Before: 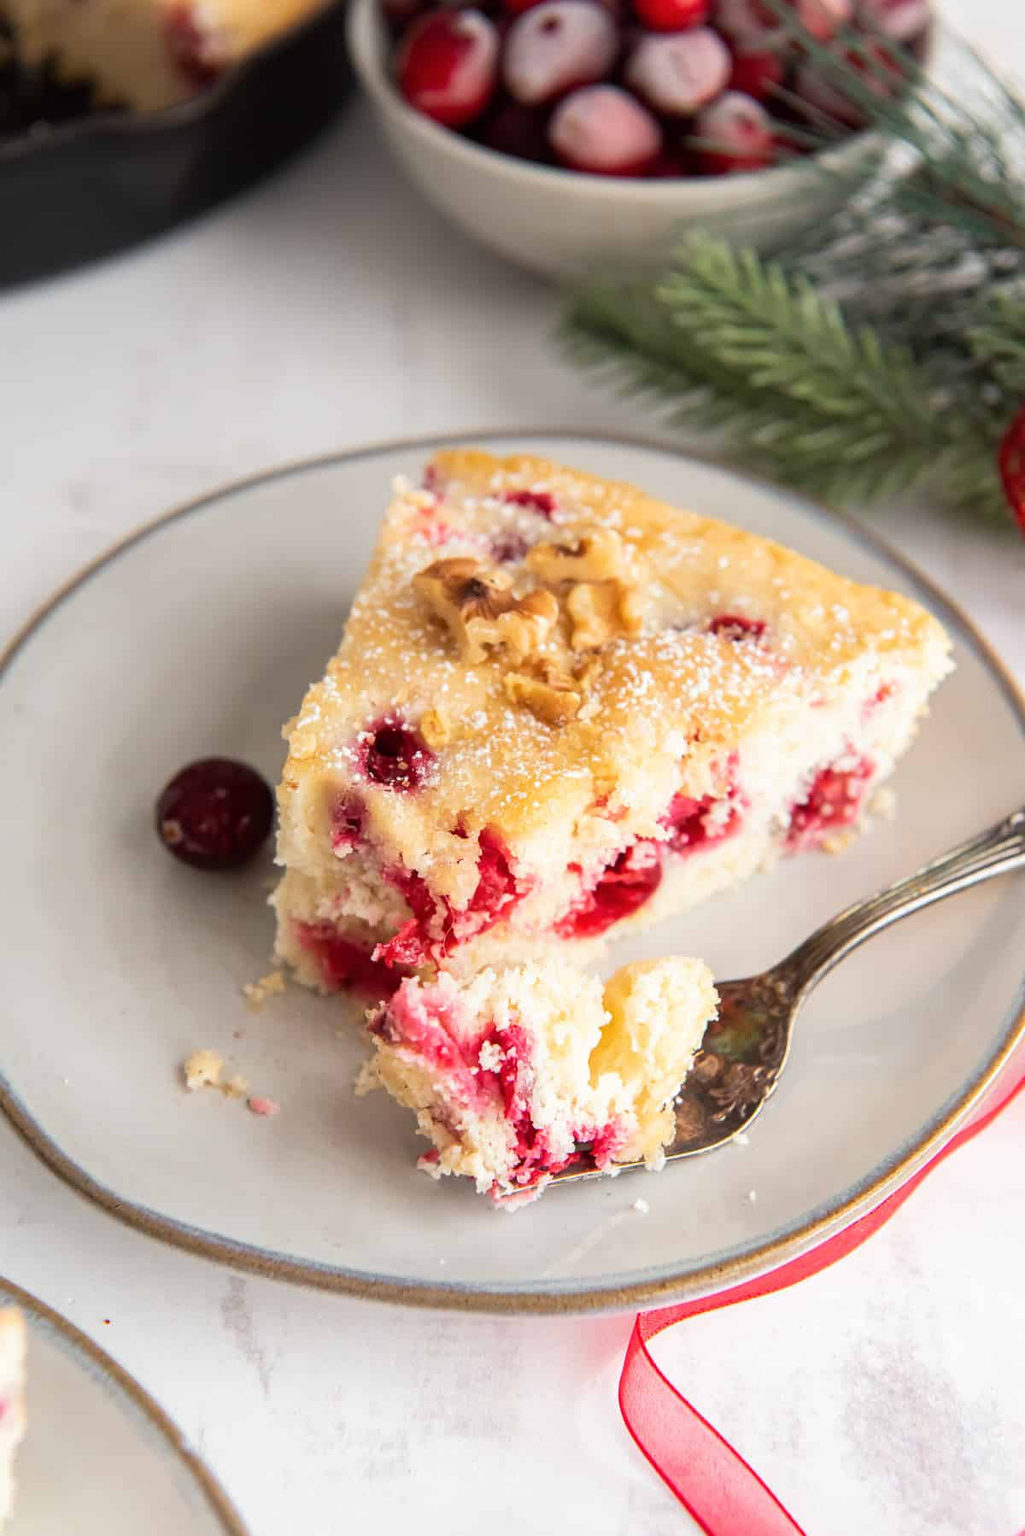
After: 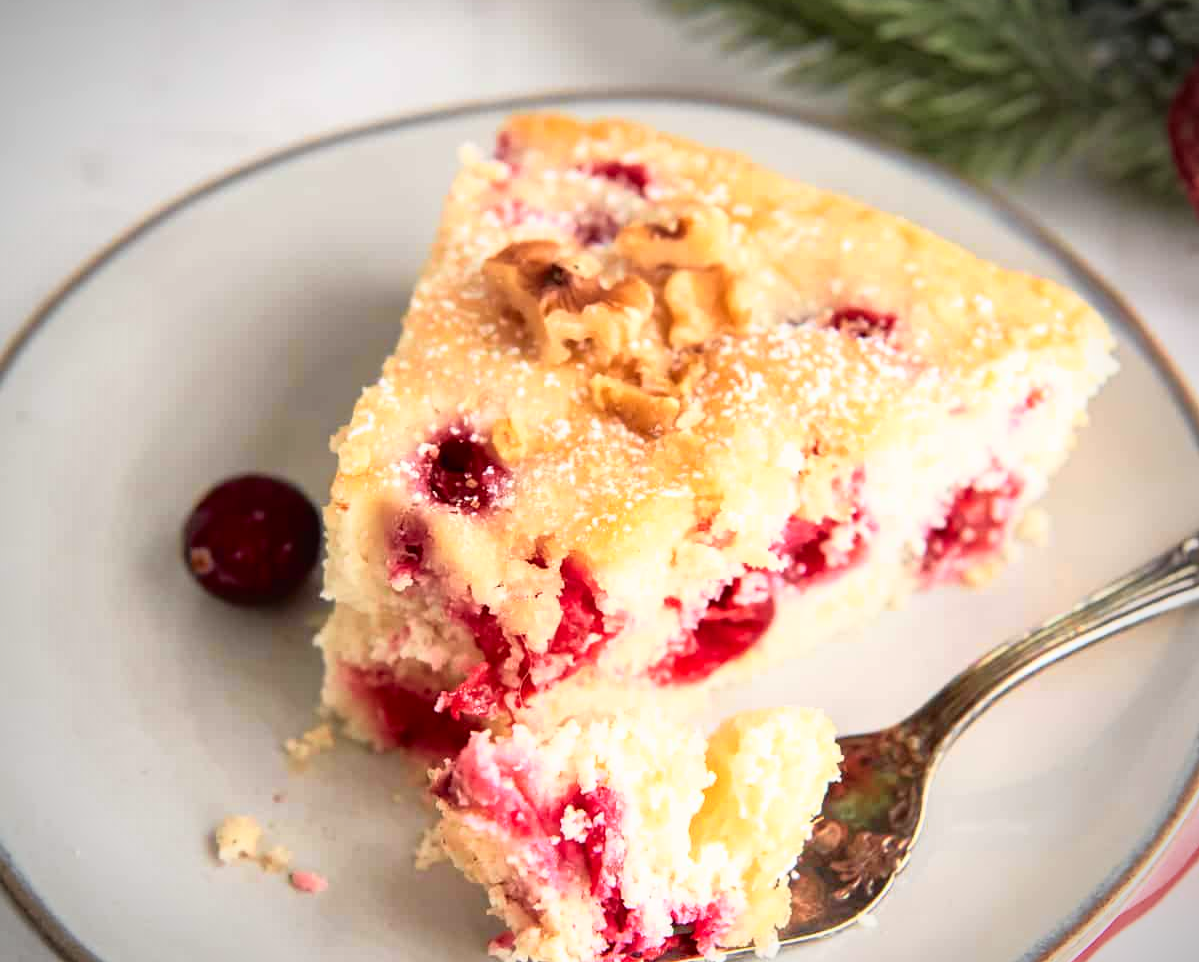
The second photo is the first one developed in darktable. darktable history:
tone curve: curves: ch0 [(0, 0.01) (0.037, 0.032) (0.131, 0.108) (0.275, 0.286) (0.483, 0.517) (0.61, 0.661) (0.697, 0.768) (0.797, 0.876) (0.888, 0.952) (0.997, 0.995)]; ch1 [(0, 0) (0.312, 0.262) (0.425, 0.402) (0.5, 0.5) (0.527, 0.532) (0.556, 0.585) (0.683, 0.706) (0.746, 0.77) (1, 1)]; ch2 [(0, 0) (0.223, 0.185) (0.333, 0.284) (0.432, 0.4) (0.502, 0.502) (0.525, 0.527) (0.545, 0.564) (0.587, 0.613) (0.636, 0.654) (0.711, 0.729) (0.845, 0.855) (0.998, 0.977)], color space Lab, independent channels, preserve colors none
crop and rotate: top 23.043%, bottom 23.437%
vignetting: on, module defaults
